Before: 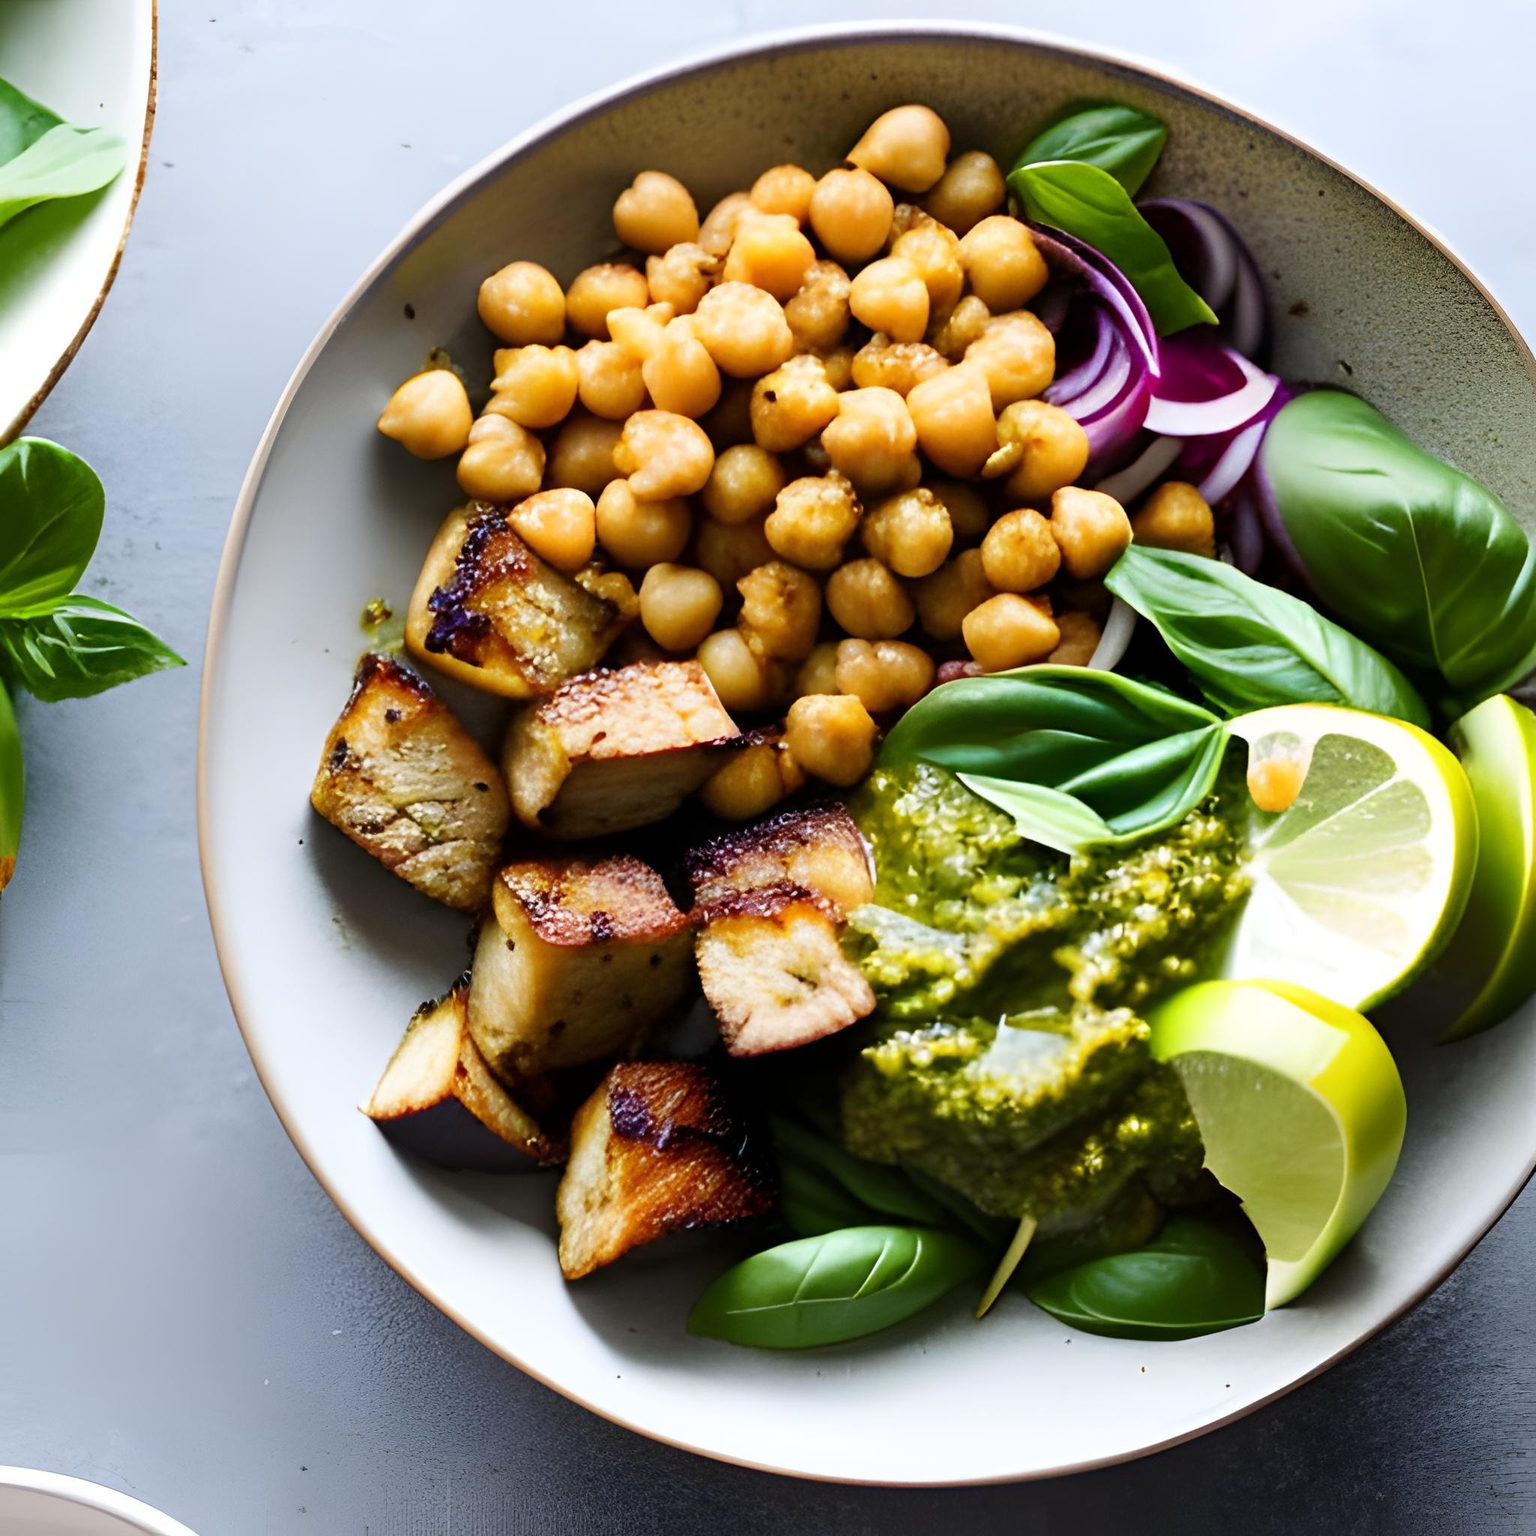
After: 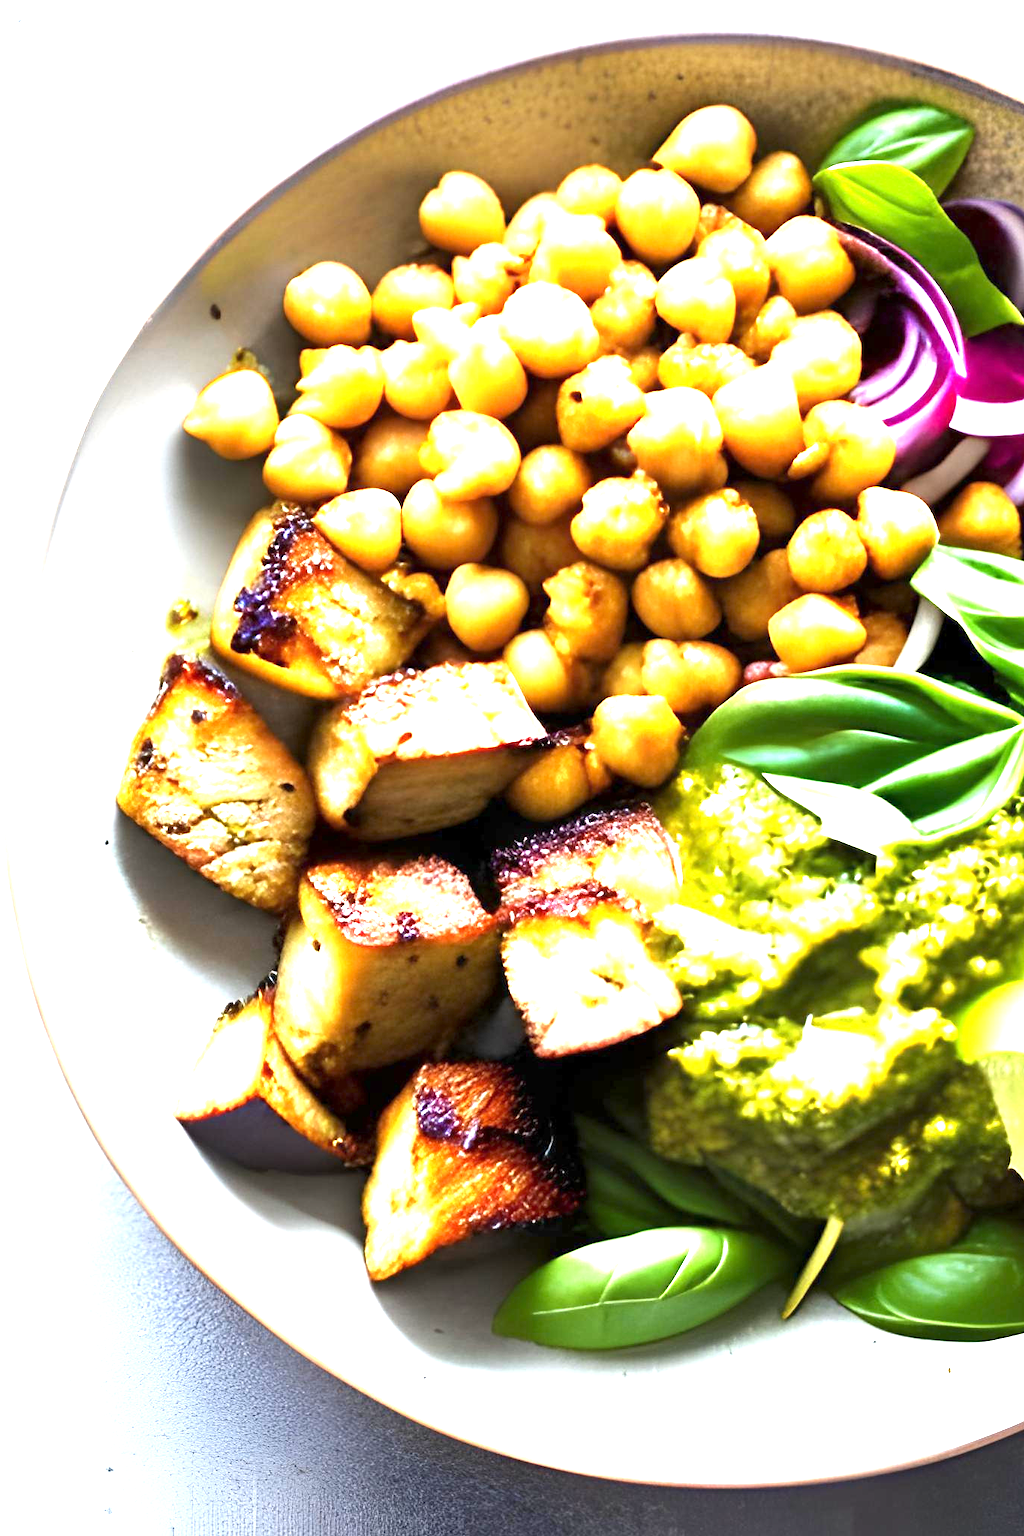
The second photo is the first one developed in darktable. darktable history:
crop and rotate: left 12.648%, right 20.685%
exposure: exposure 2 EV, compensate highlight preservation false
